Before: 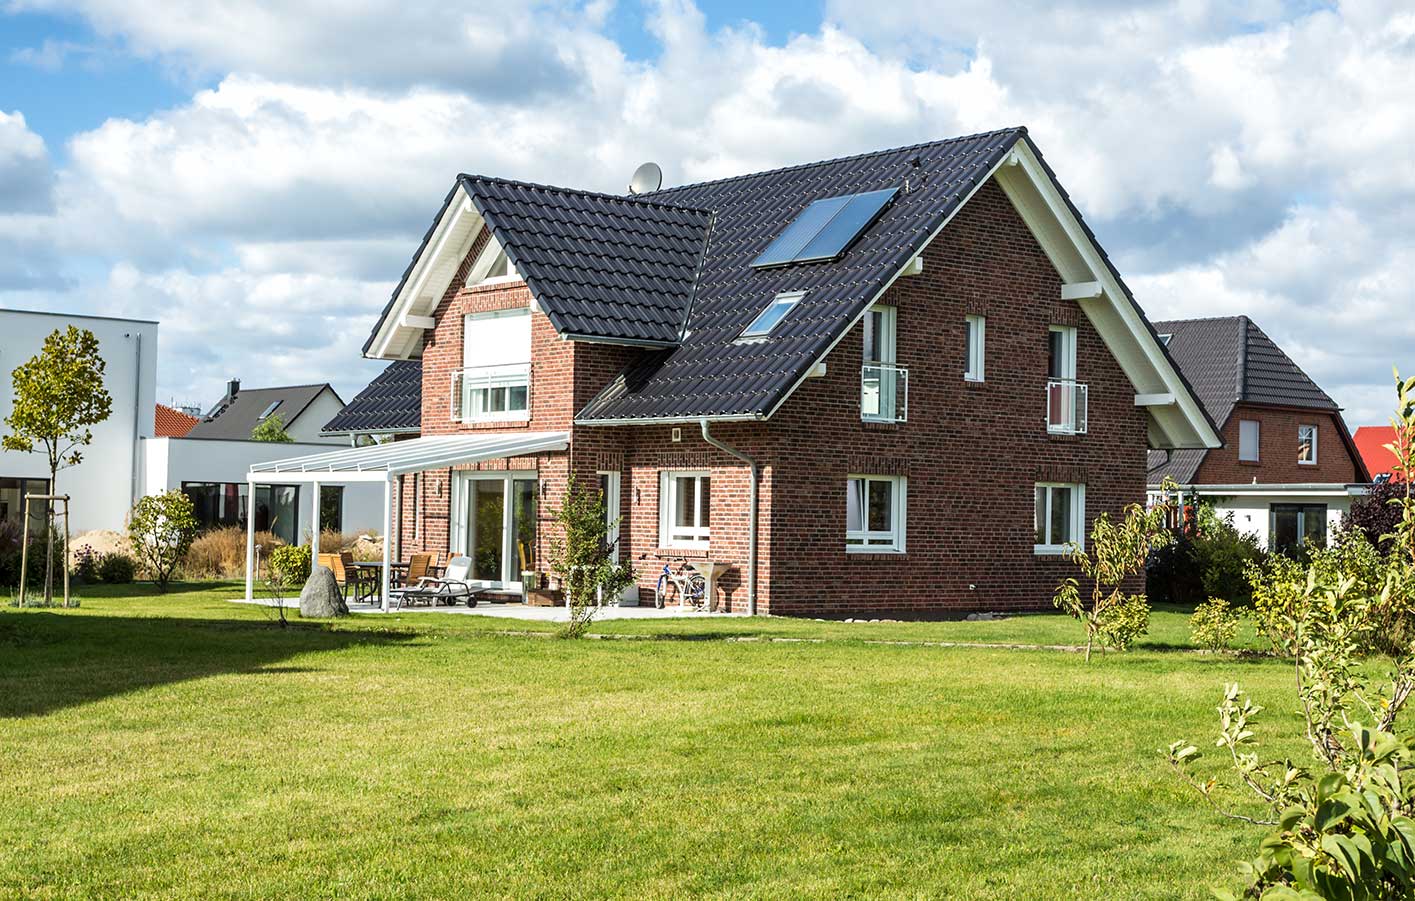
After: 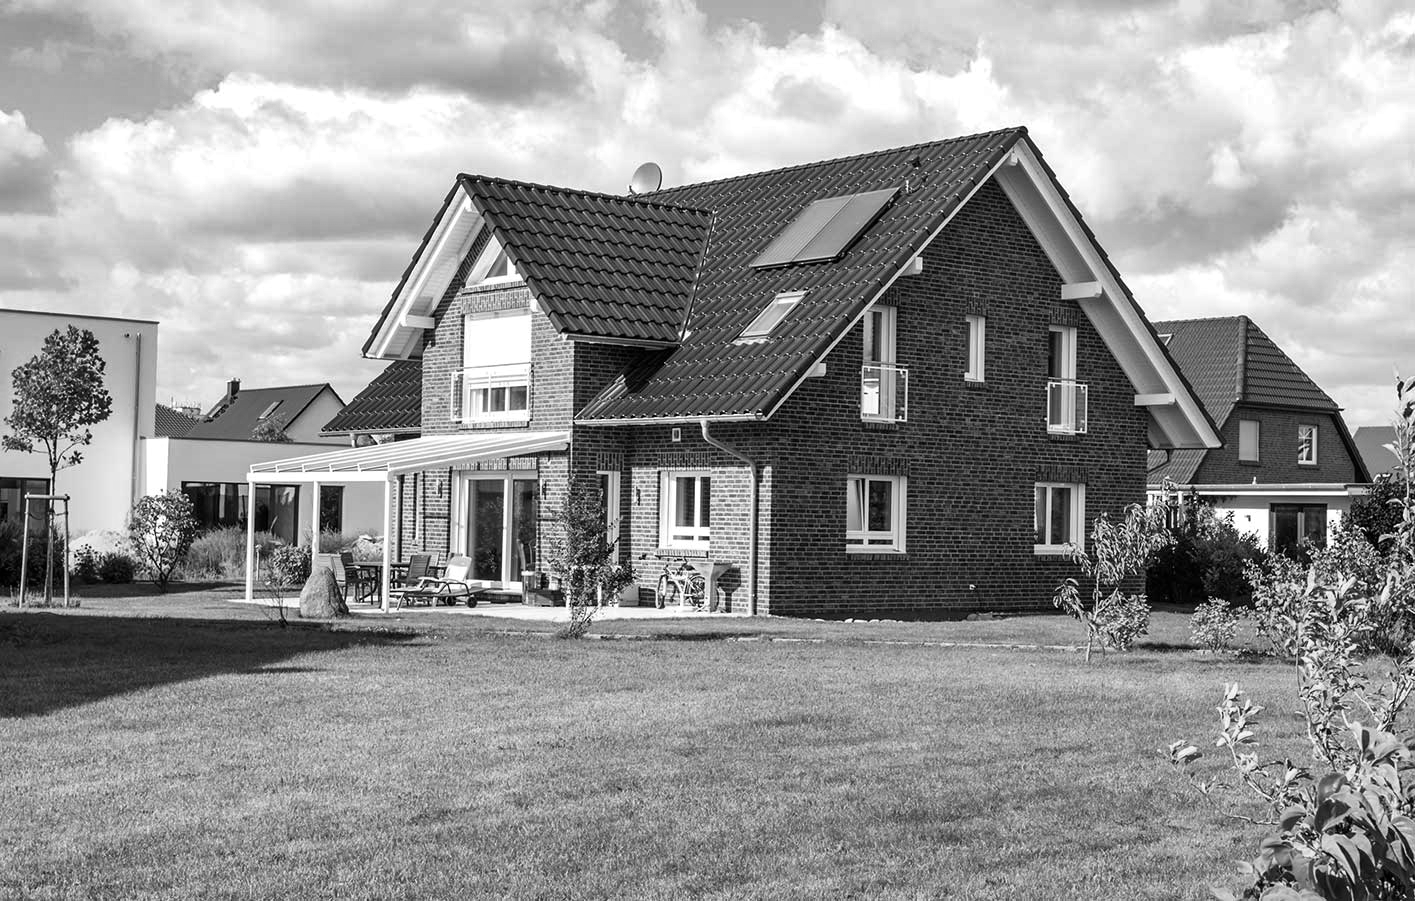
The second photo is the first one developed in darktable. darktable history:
shadows and highlights: soften with gaussian
color calibration: output gray [0.28, 0.41, 0.31, 0], illuminant custom, x 0.372, y 0.382, temperature 4278.84 K
